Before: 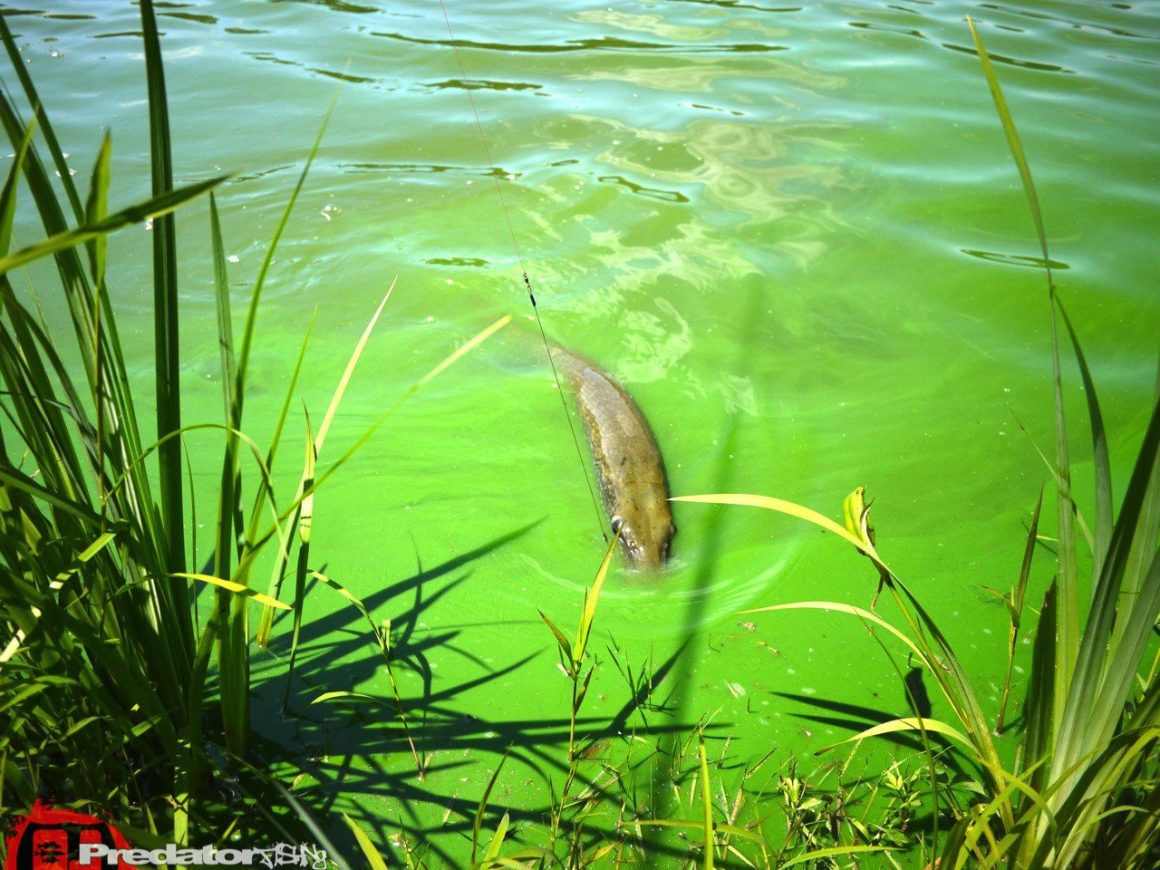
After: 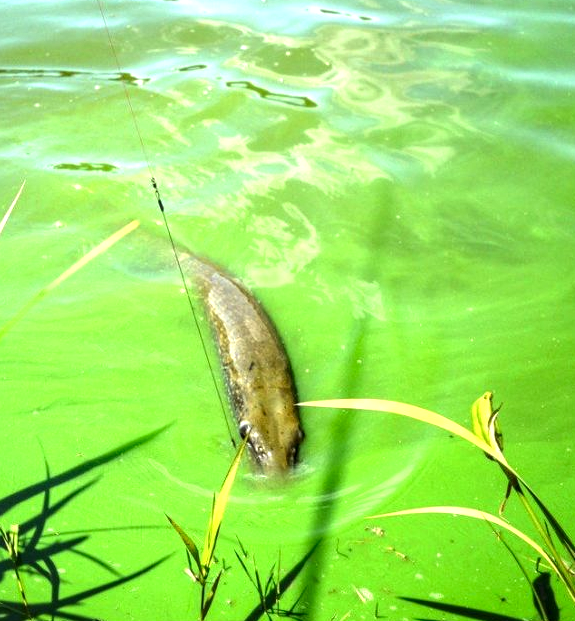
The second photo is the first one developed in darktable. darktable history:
crop: left 32.075%, top 10.976%, right 18.355%, bottom 17.596%
local contrast: highlights 40%, shadows 60%, detail 136%, midtone range 0.514
tone equalizer: -8 EV -0.417 EV, -7 EV -0.389 EV, -6 EV -0.333 EV, -5 EV -0.222 EV, -3 EV 0.222 EV, -2 EV 0.333 EV, -1 EV 0.389 EV, +0 EV 0.417 EV, edges refinement/feathering 500, mask exposure compensation -1.25 EV, preserve details no
